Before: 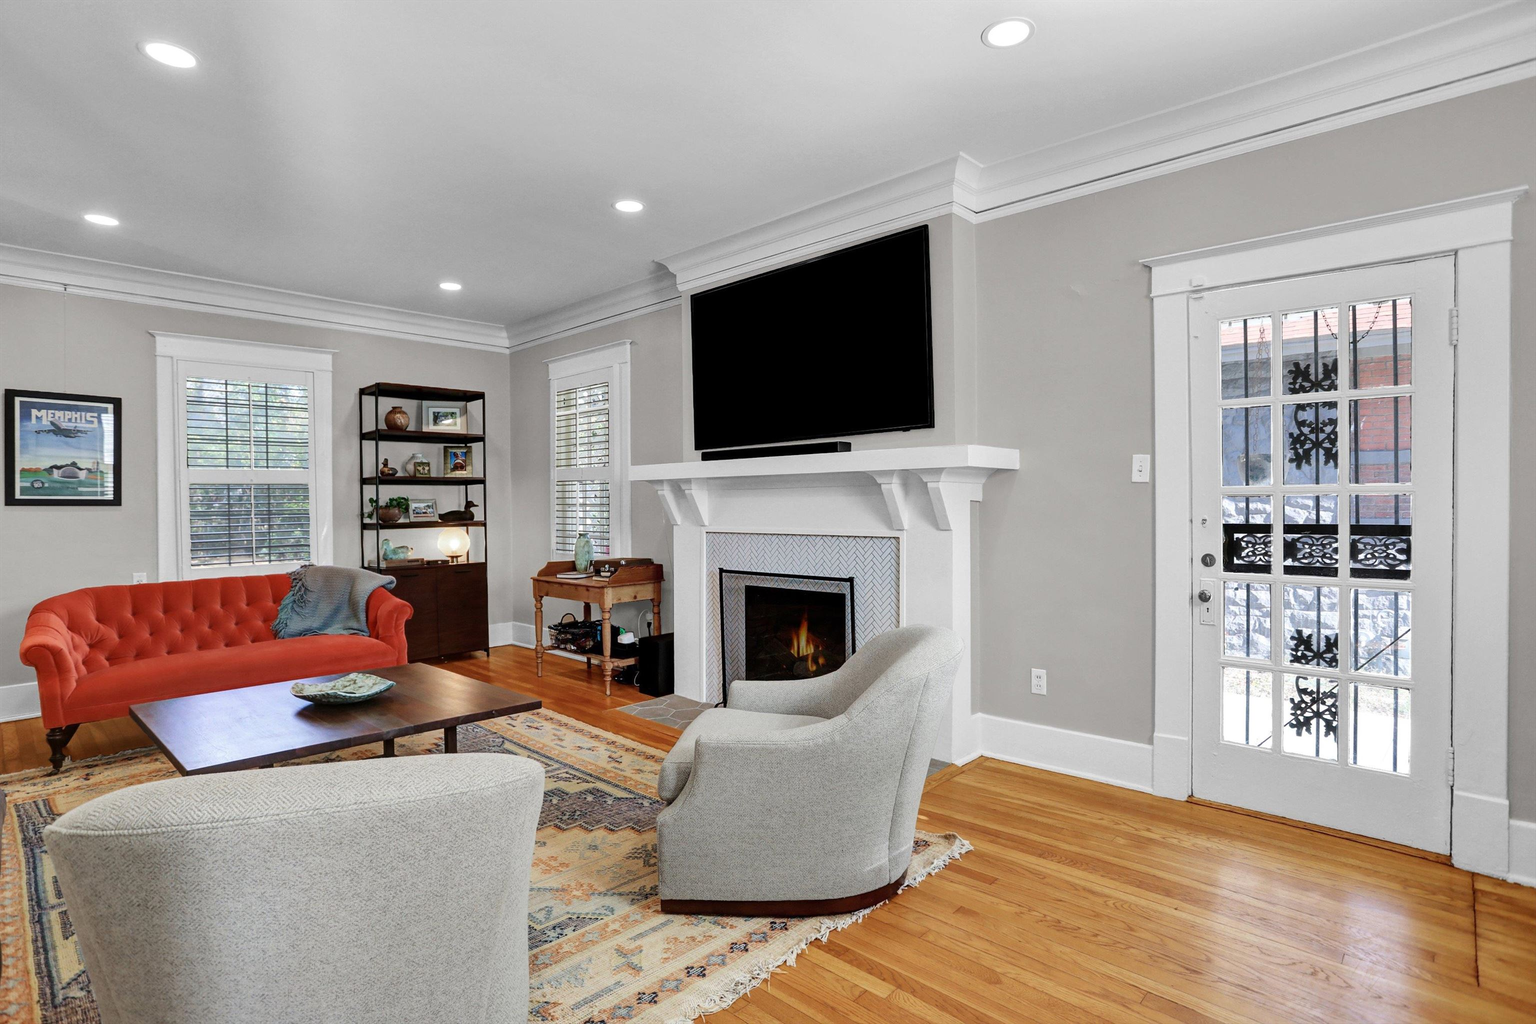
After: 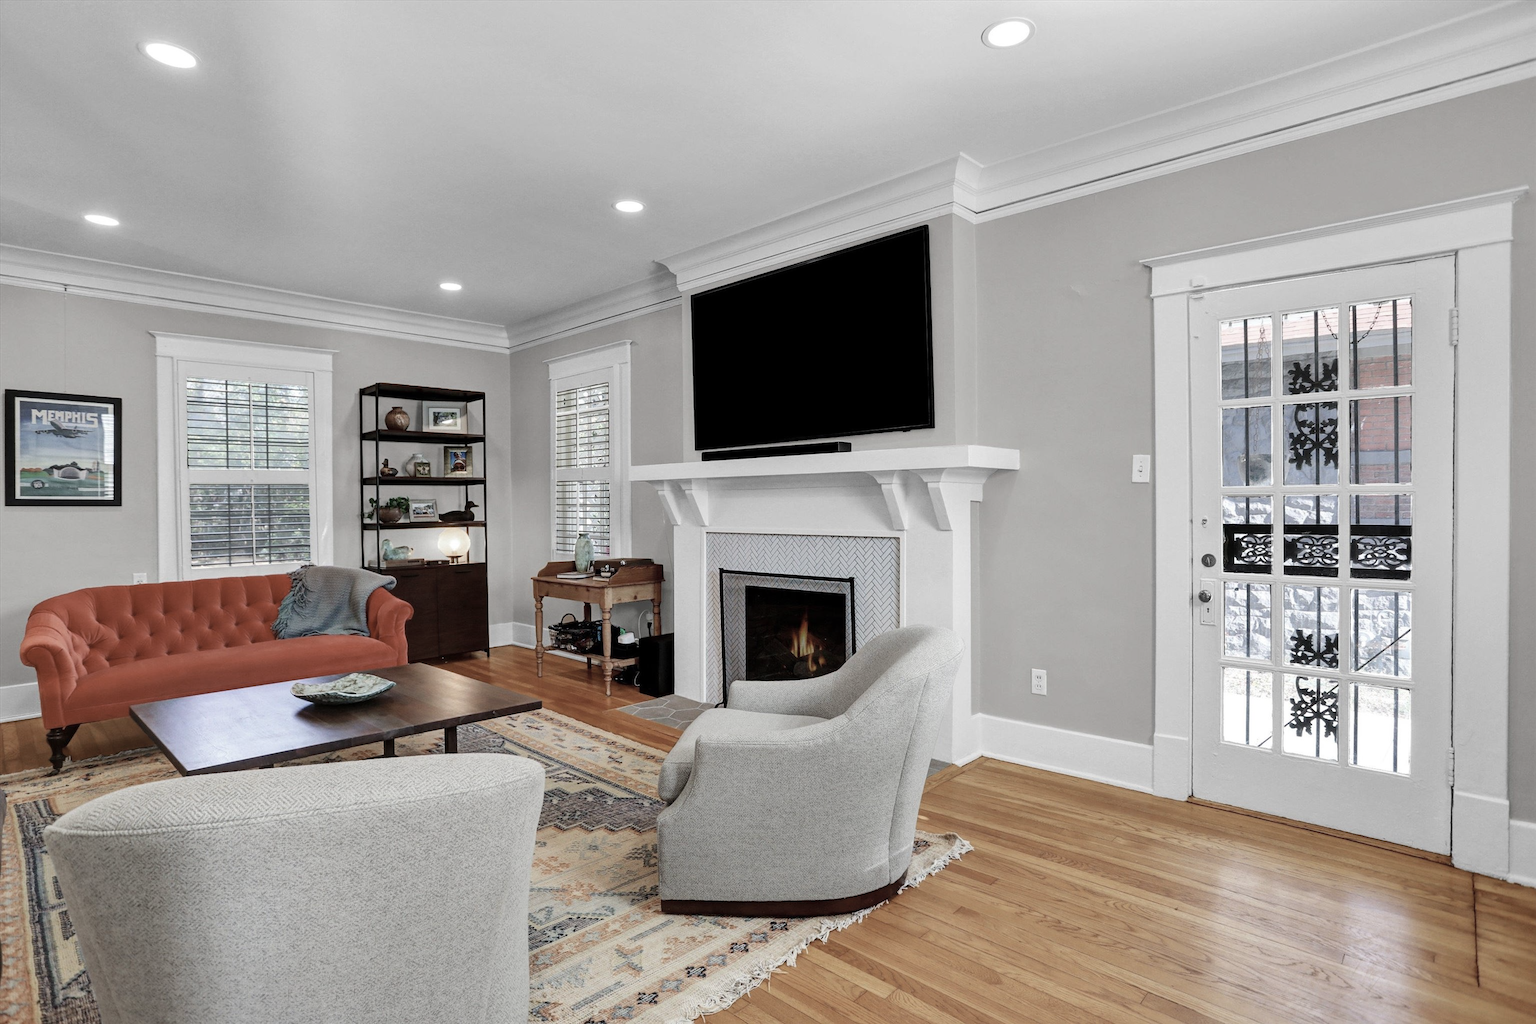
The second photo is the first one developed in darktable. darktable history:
color correction: highlights b* 0.039, saturation 0.581
